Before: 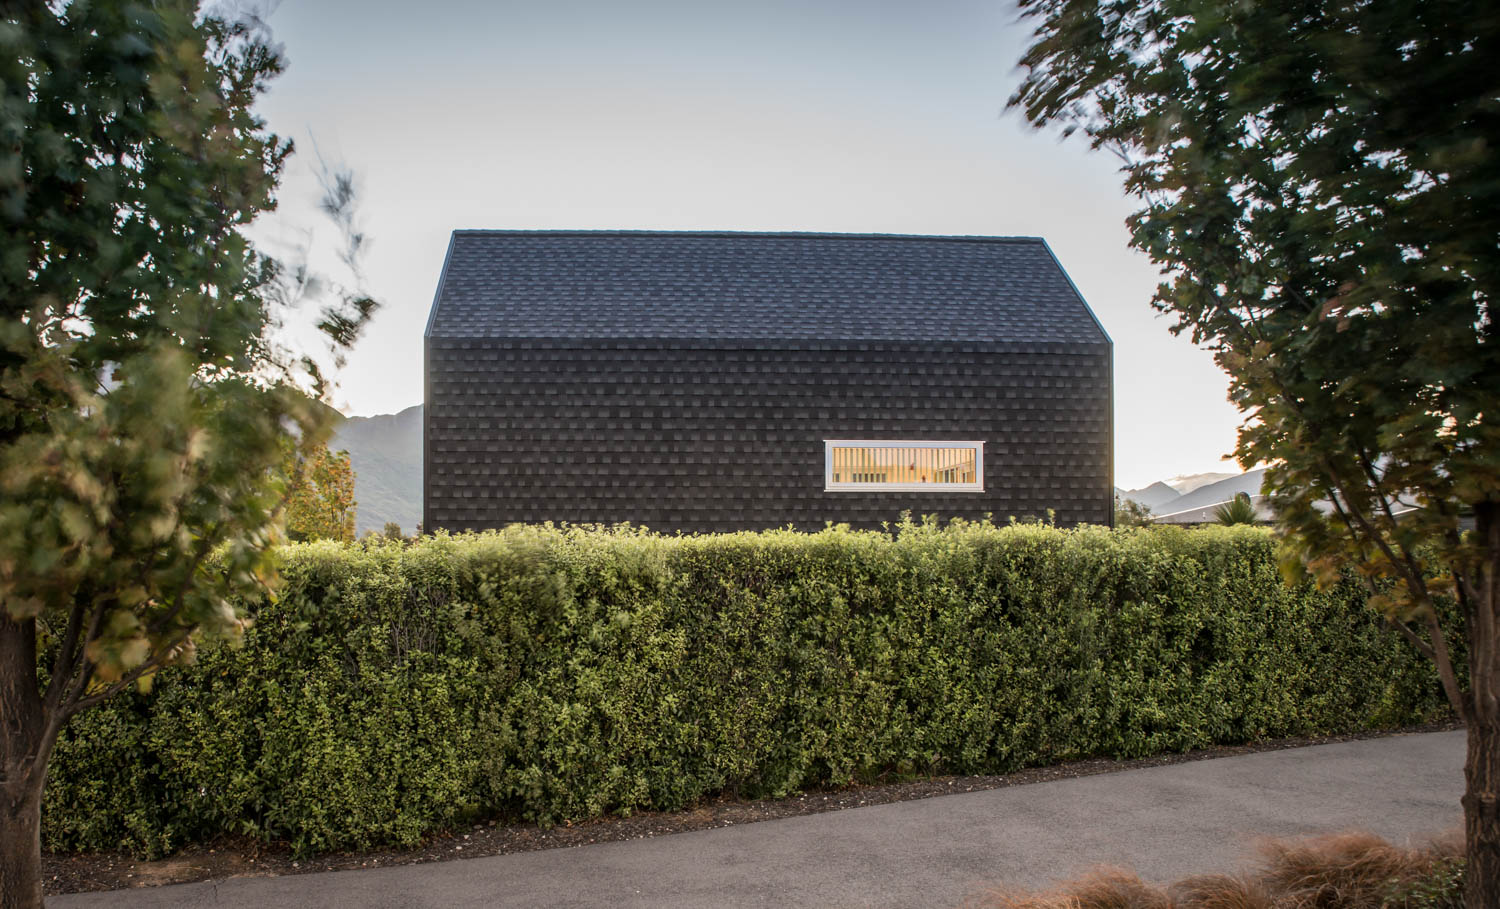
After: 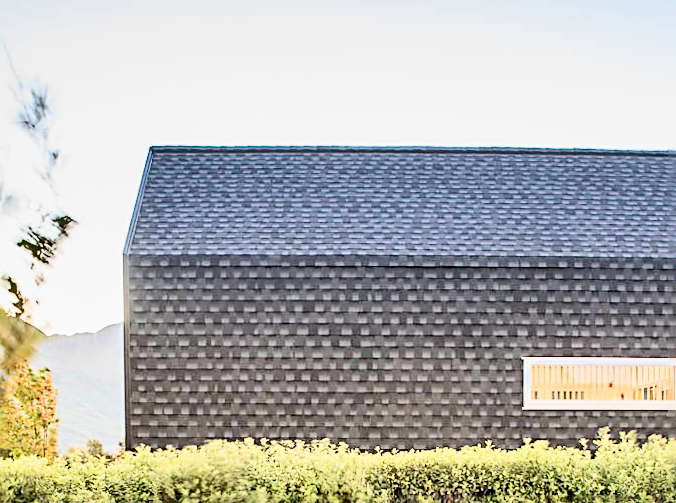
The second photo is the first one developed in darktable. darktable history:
rotate and perspective: lens shift (vertical) 0.048, lens shift (horizontal) -0.024, automatic cropping off
crop: left 20.248%, top 10.86%, right 35.675%, bottom 34.321%
shadows and highlights: soften with gaussian
sharpen: radius 3.025, amount 0.757
filmic rgb: middle gray luminance 3.44%, black relative exposure -5.92 EV, white relative exposure 6.33 EV, threshold 6 EV, dynamic range scaling 22.4%, target black luminance 0%, hardness 2.33, latitude 45.85%, contrast 0.78, highlights saturation mix 100%, shadows ↔ highlights balance 0.033%, add noise in highlights 0, preserve chrominance max RGB, color science v3 (2019), use custom middle-gray values true, iterations of high-quality reconstruction 0, contrast in highlights soft, enable highlight reconstruction true
contrast brightness saturation: contrast 0.28
